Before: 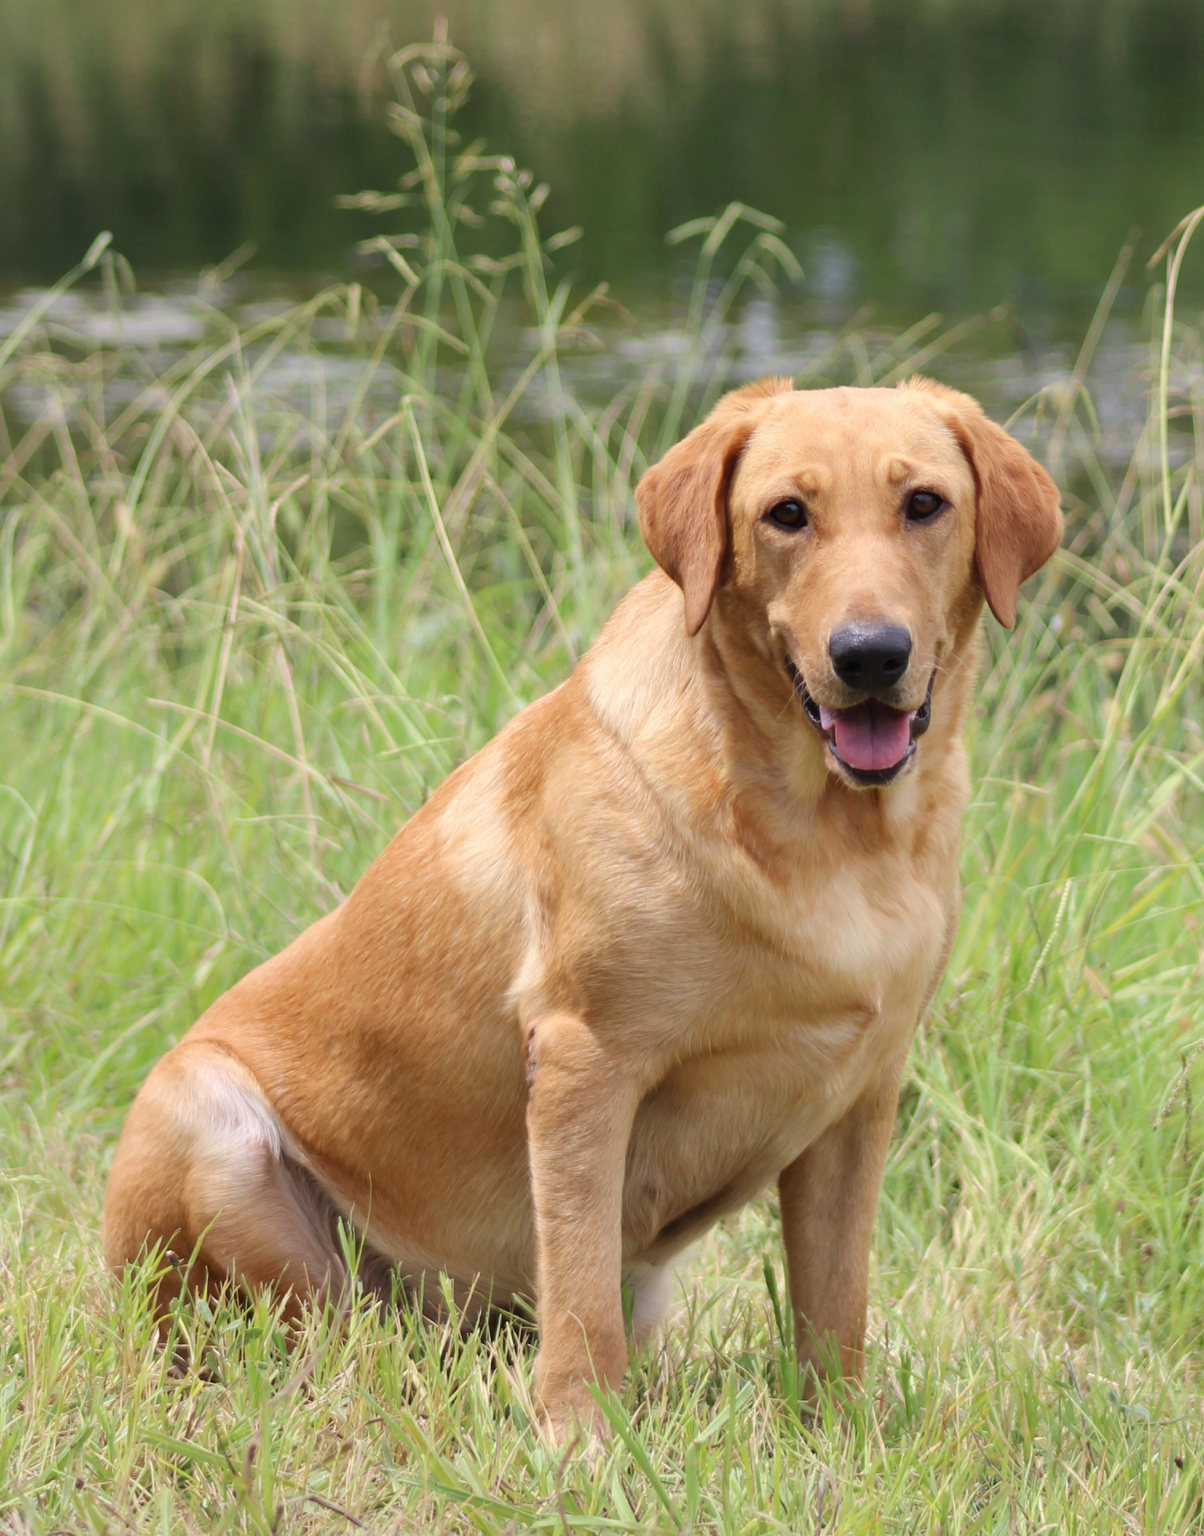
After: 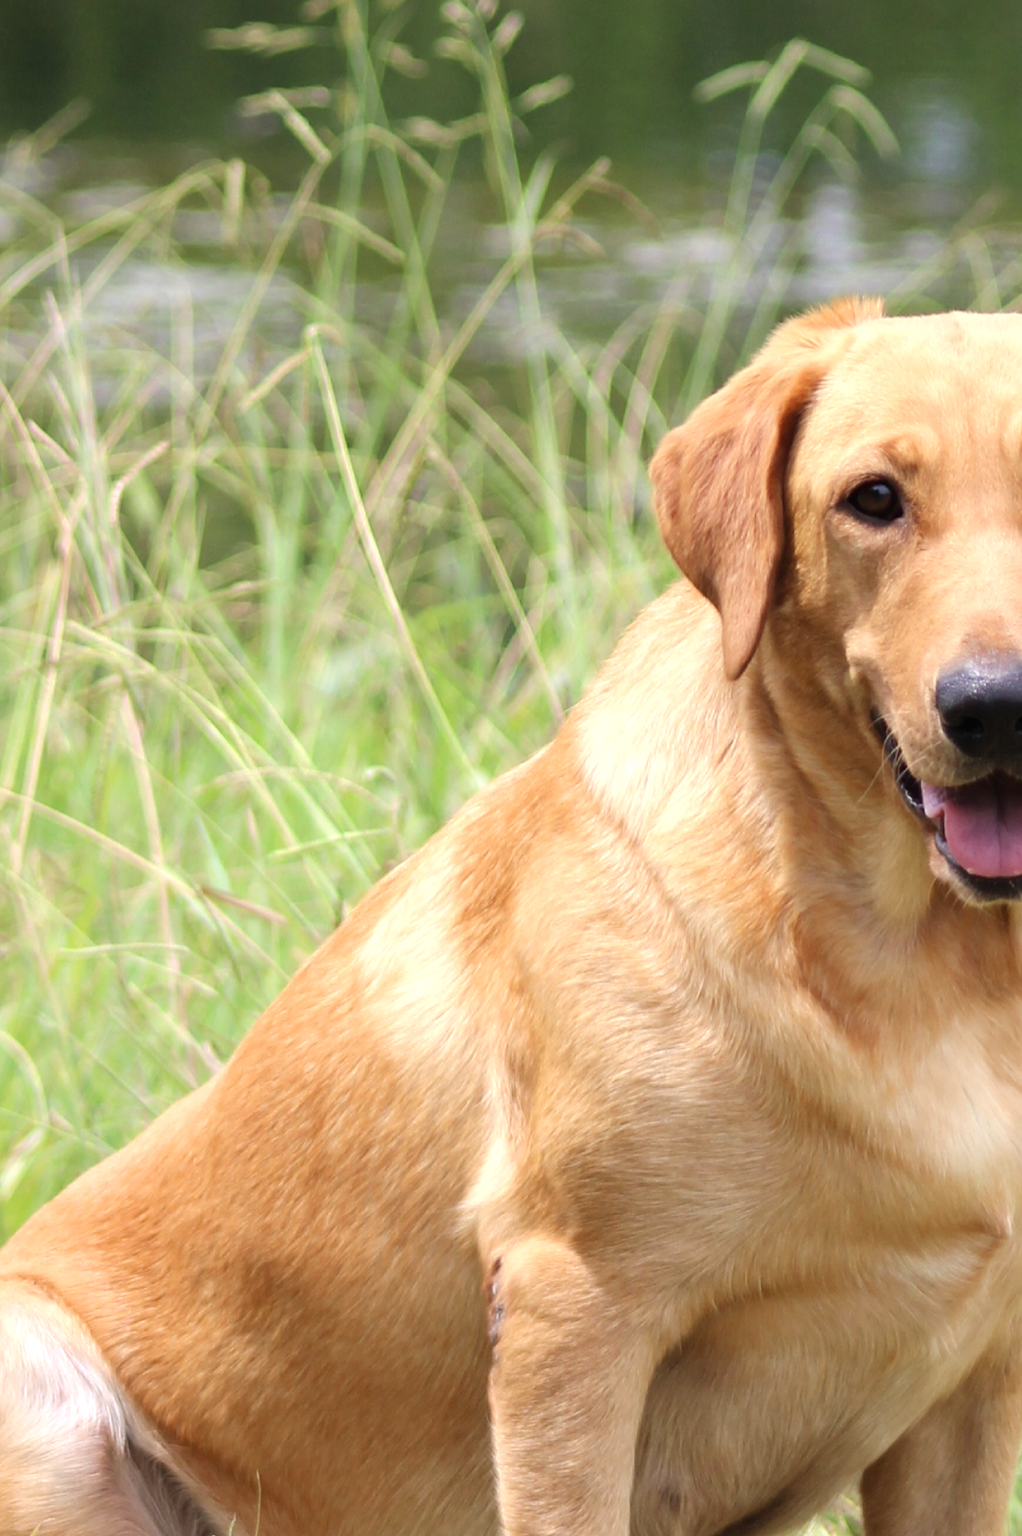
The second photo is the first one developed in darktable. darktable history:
tone equalizer: -8 EV -0.42 EV, -7 EV -0.423 EV, -6 EV -0.297 EV, -5 EV -0.225 EV, -3 EV 0.213 EV, -2 EV 0.334 EV, -1 EV 0.403 EV, +0 EV 0.415 EV
crop: left 16.243%, top 11.459%, right 26.191%, bottom 20.742%
